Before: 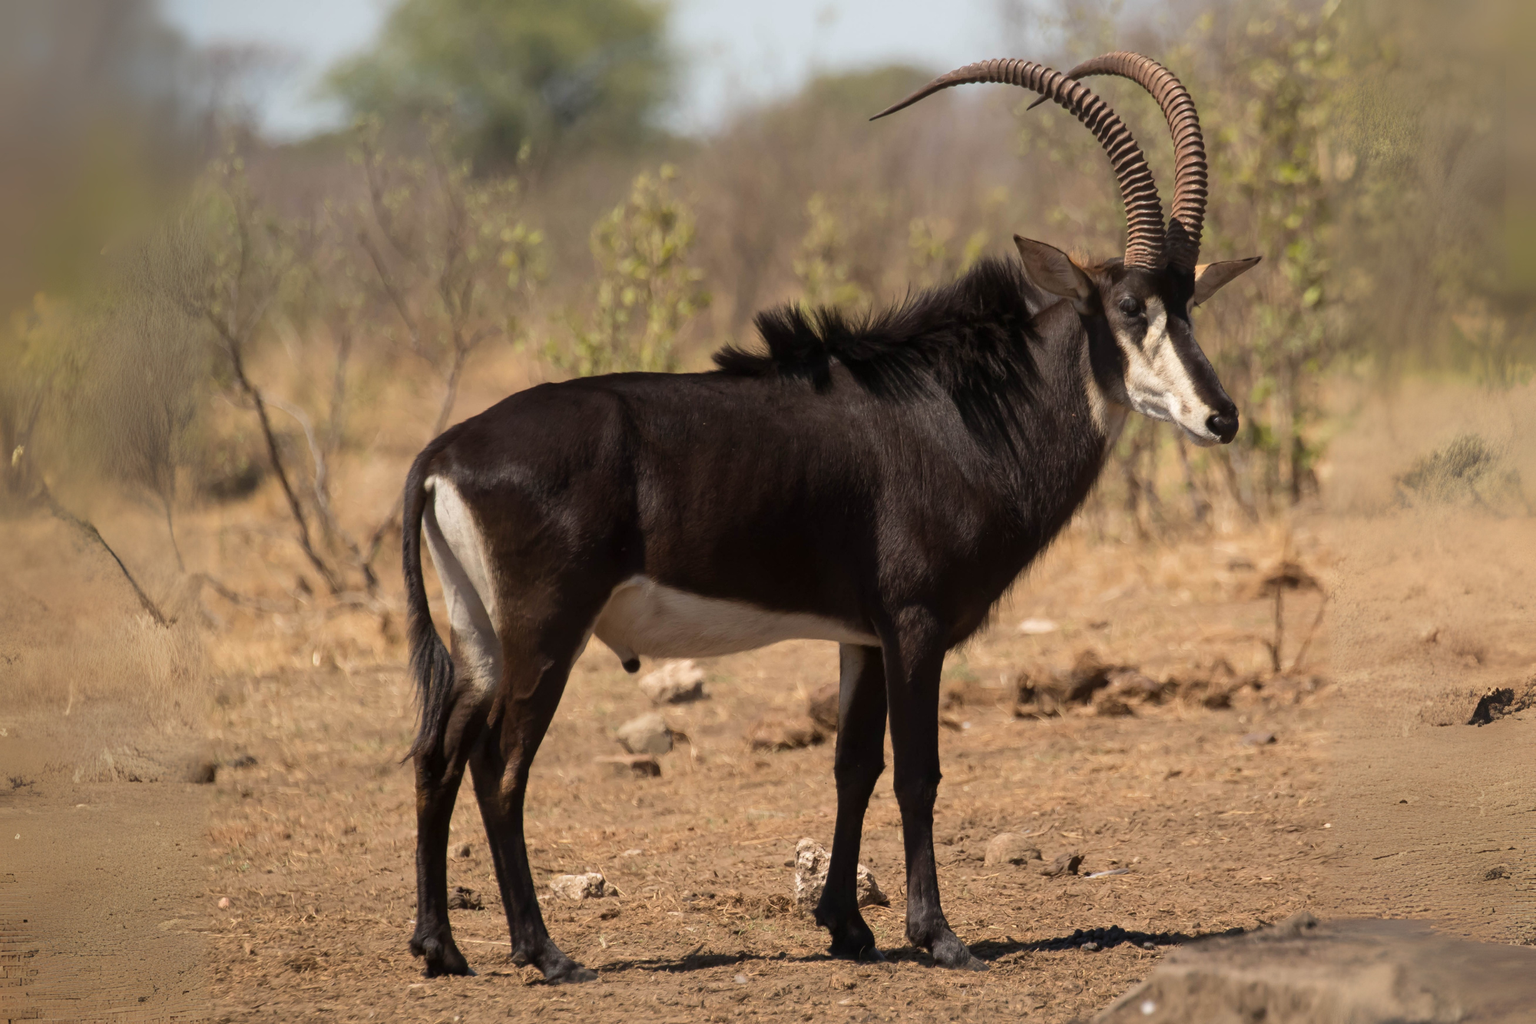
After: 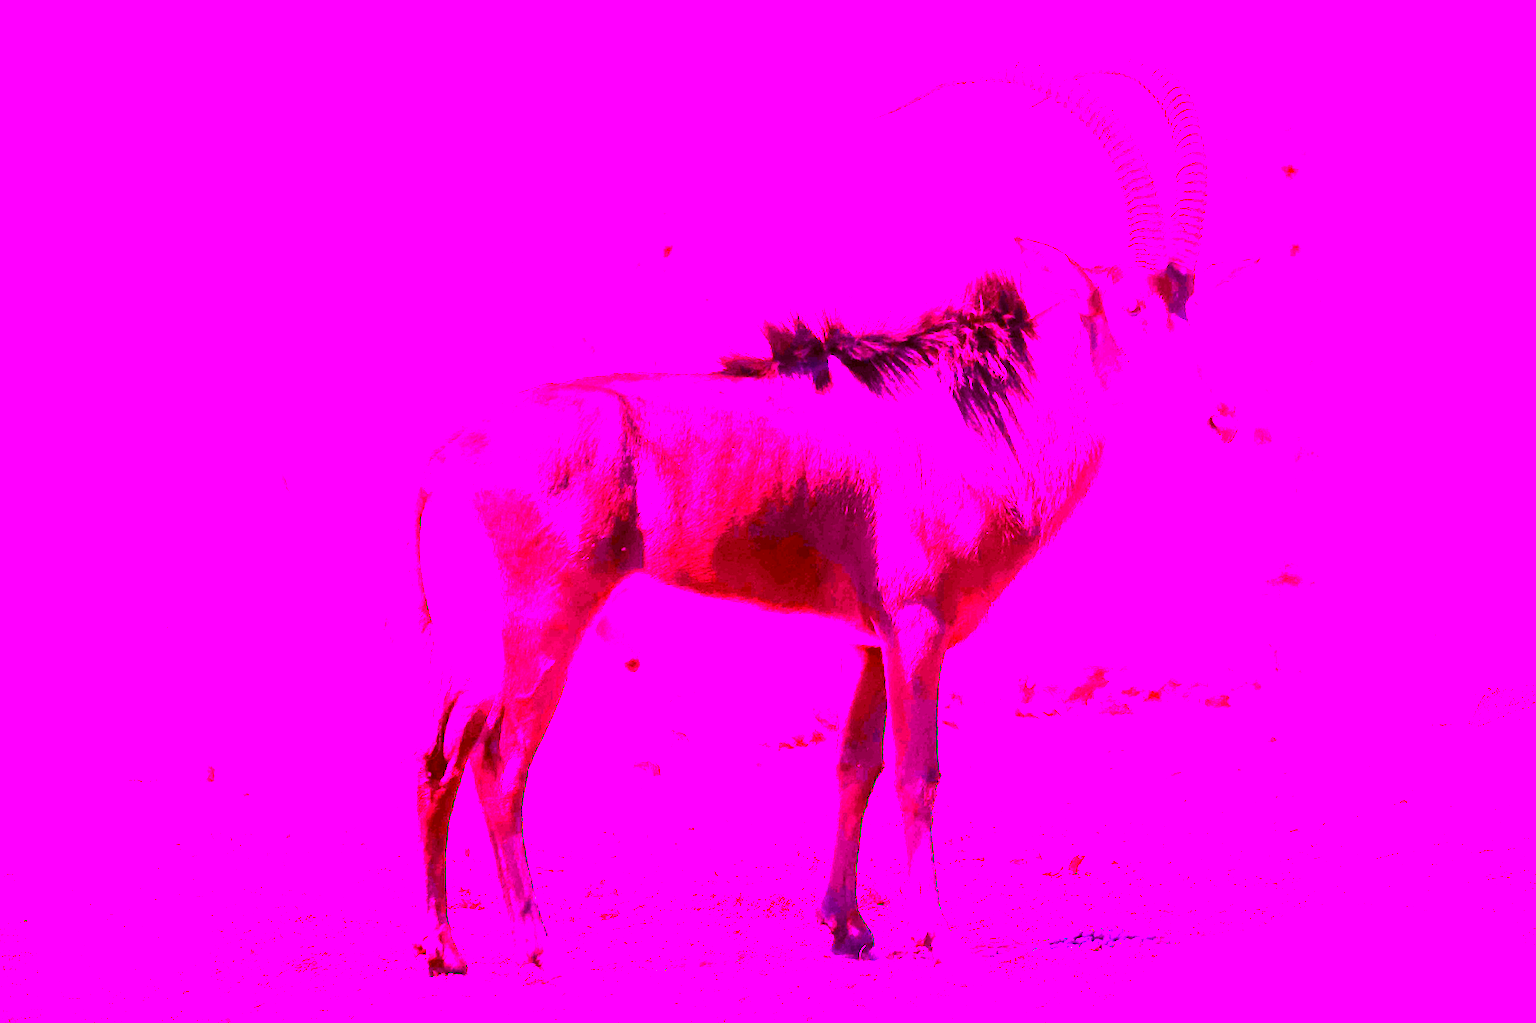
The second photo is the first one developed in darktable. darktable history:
white balance: red 8, blue 8
contrast brightness saturation: contrast 0.26, brightness 0.02, saturation 0.87
